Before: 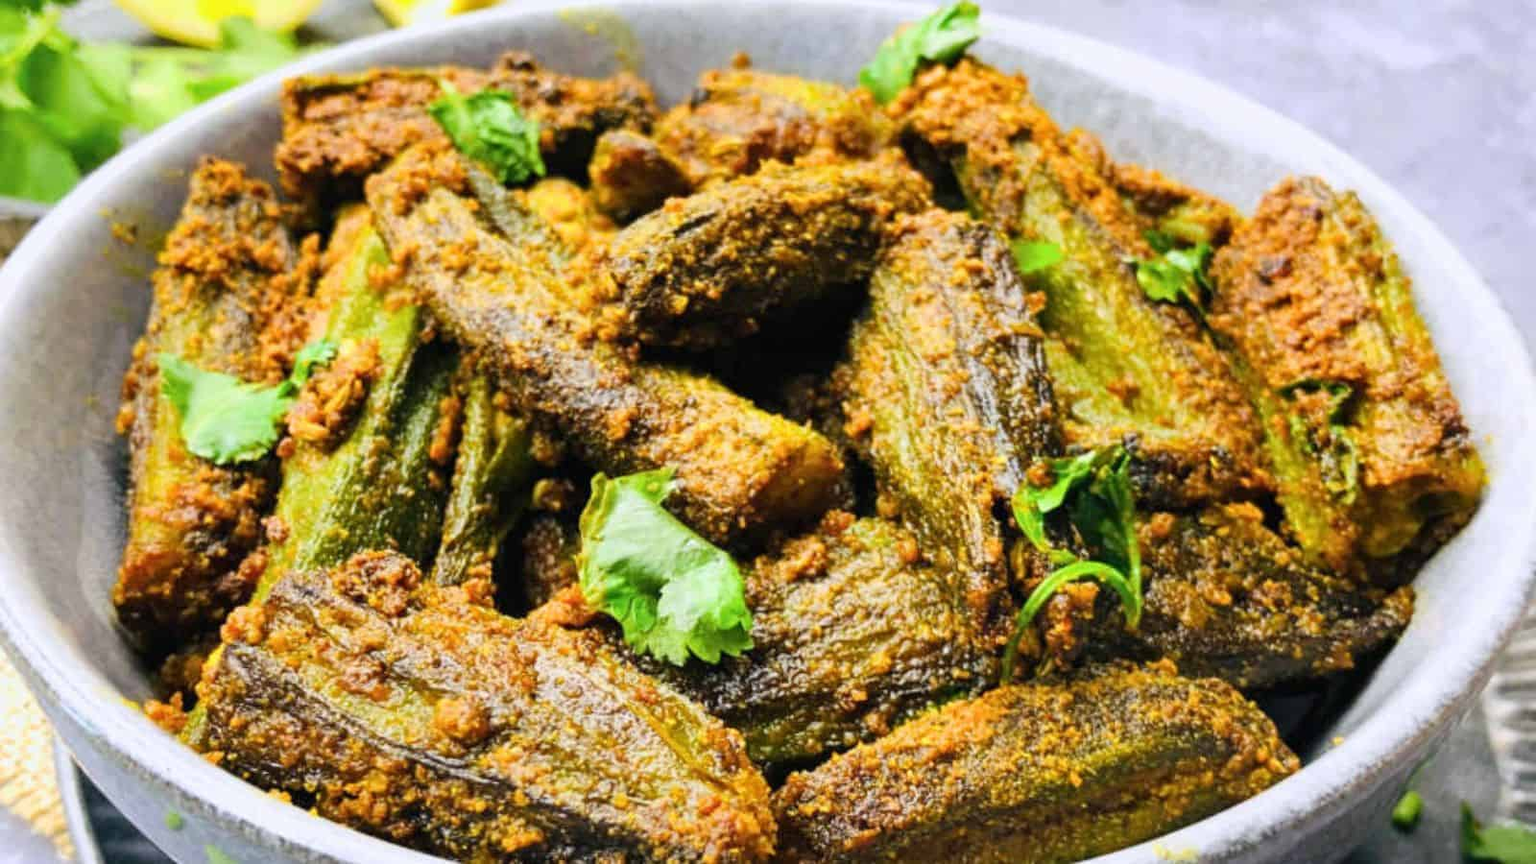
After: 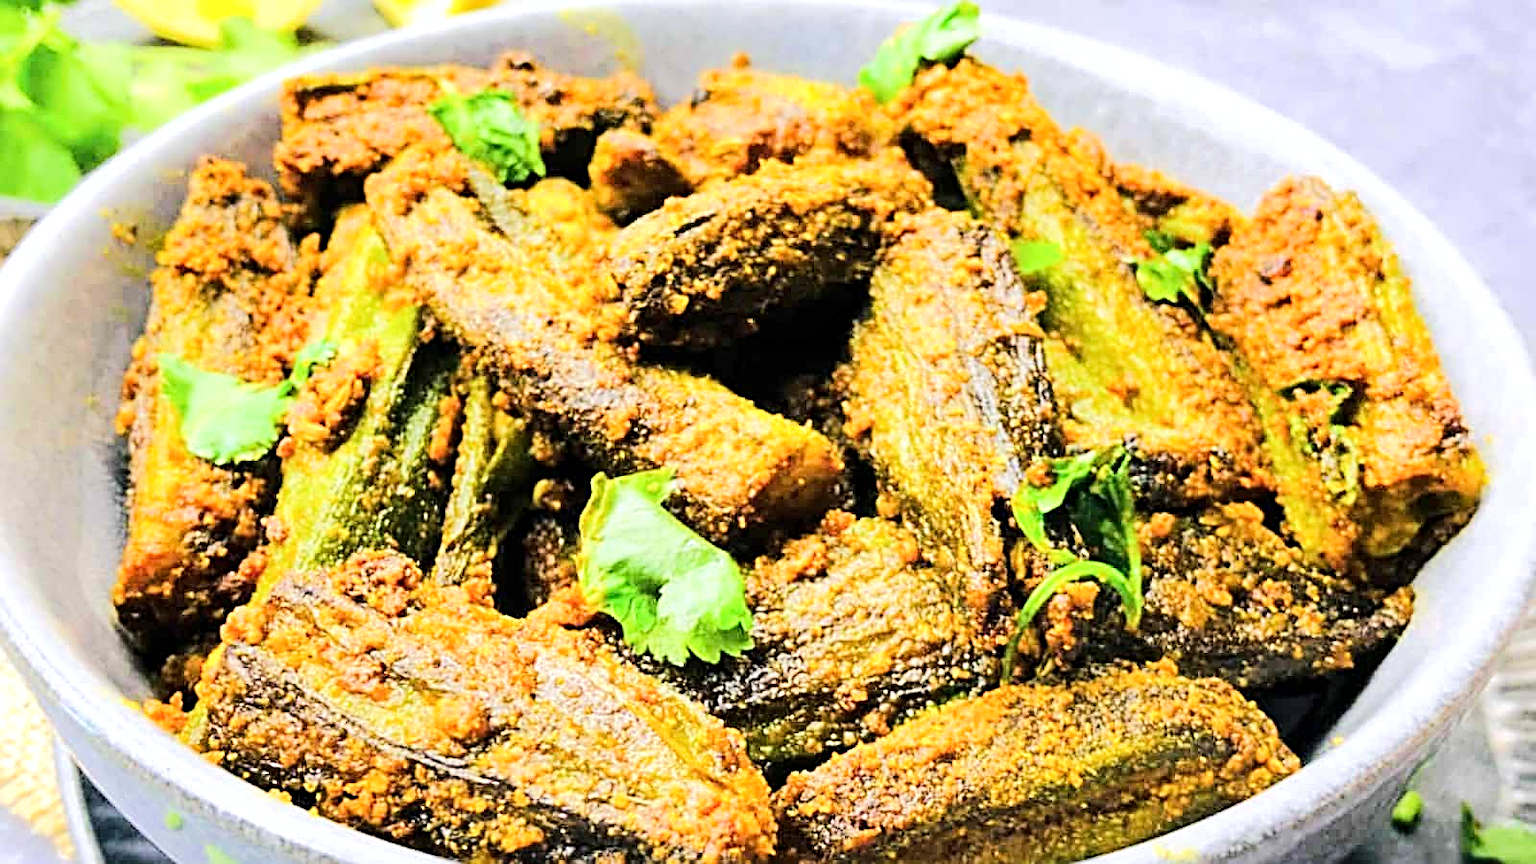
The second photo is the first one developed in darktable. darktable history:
local contrast: highlights 101%, shadows 102%, detail 119%, midtone range 0.2
tone equalizer: -7 EV 0.161 EV, -6 EV 0.613 EV, -5 EV 1.15 EV, -4 EV 1.37 EV, -3 EV 1.17 EV, -2 EV 0.6 EV, -1 EV 0.15 EV, edges refinement/feathering 500, mask exposure compensation -1.57 EV, preserve details no
sharpen: radius 2.594, amount 0.685
